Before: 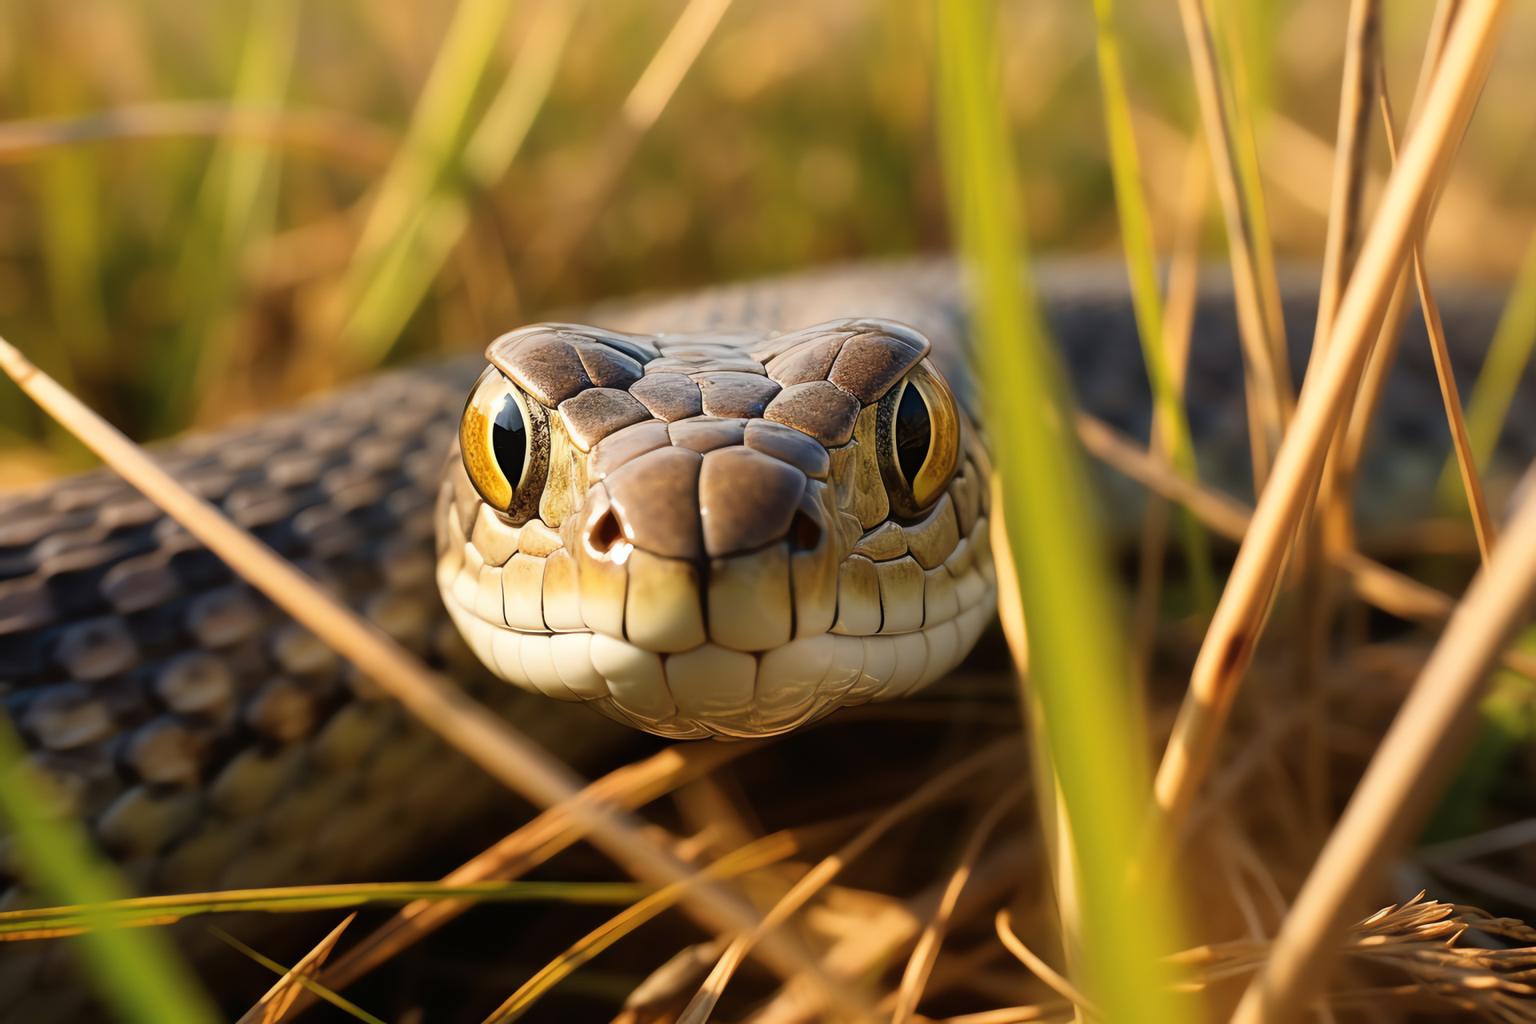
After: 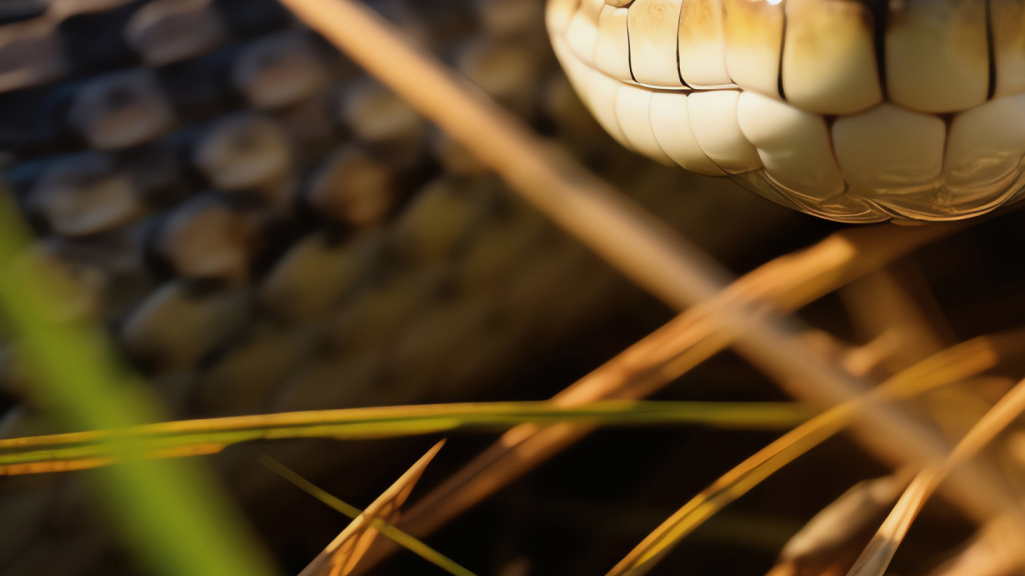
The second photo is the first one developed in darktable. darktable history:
crop and rotate: top 54.778%, right 46.61%, bottom 0.159%
exposure: exposure -0.153 EV, compensate highlight preservation false
